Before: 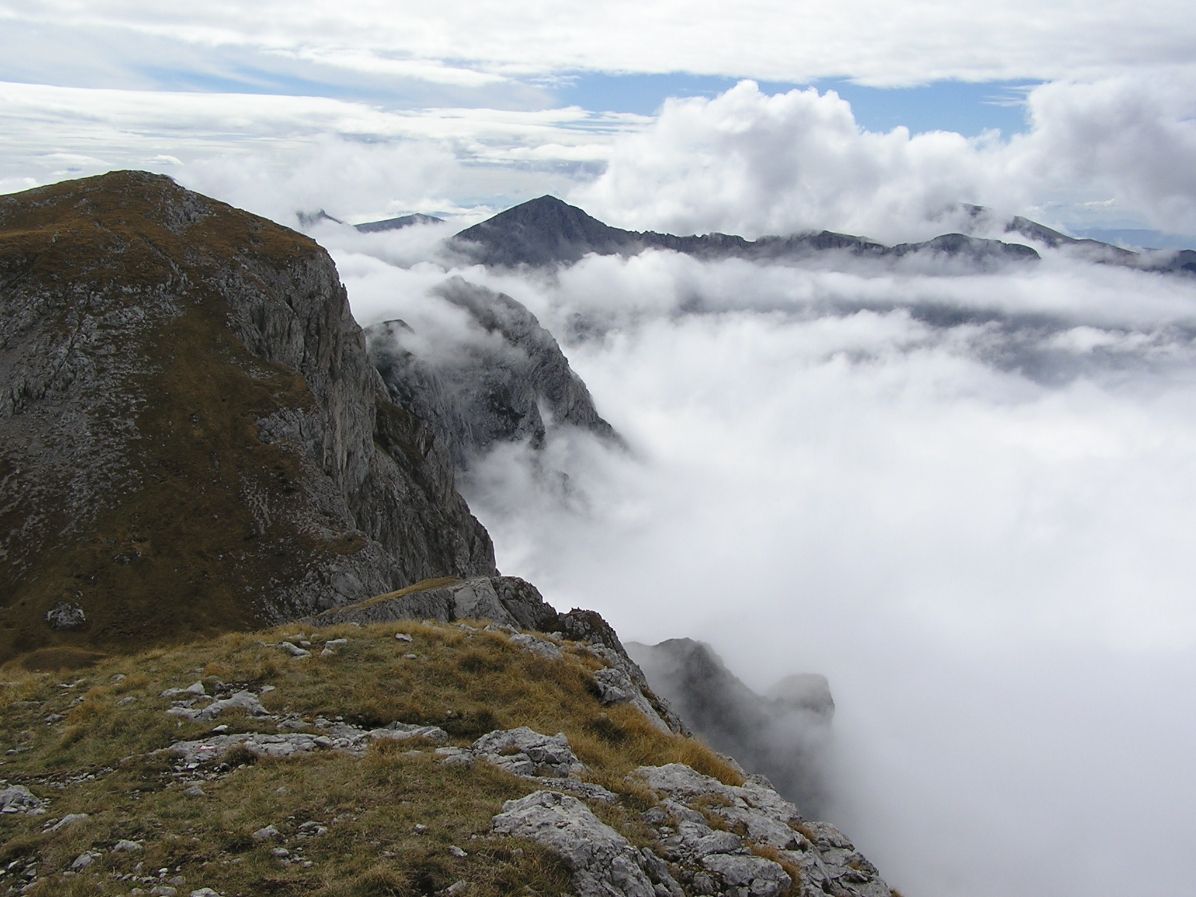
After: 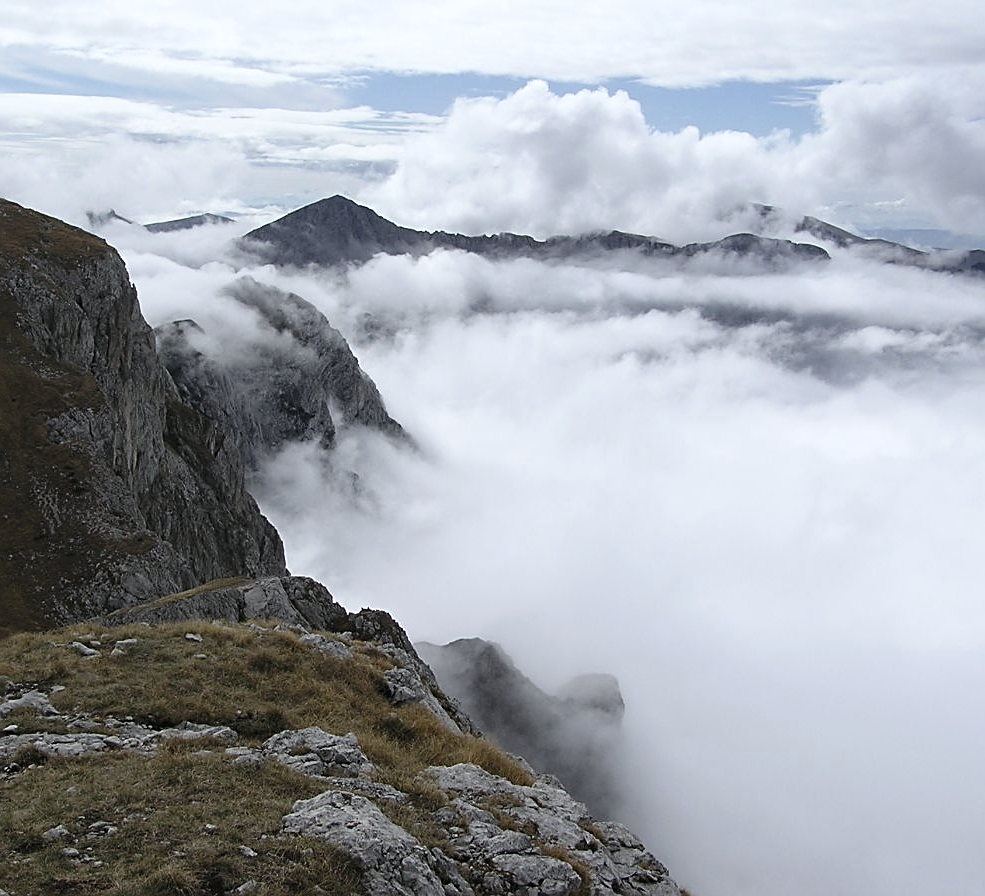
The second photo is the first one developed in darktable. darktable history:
exposure: compensate highlight preservation false
crop: left 17.582%, bottom 0.031%
white balance: red 0.974, blue 1.044
contrast brightness saturation: contrast 0.1, saturation -0.3
sharpen: on, module defaults
